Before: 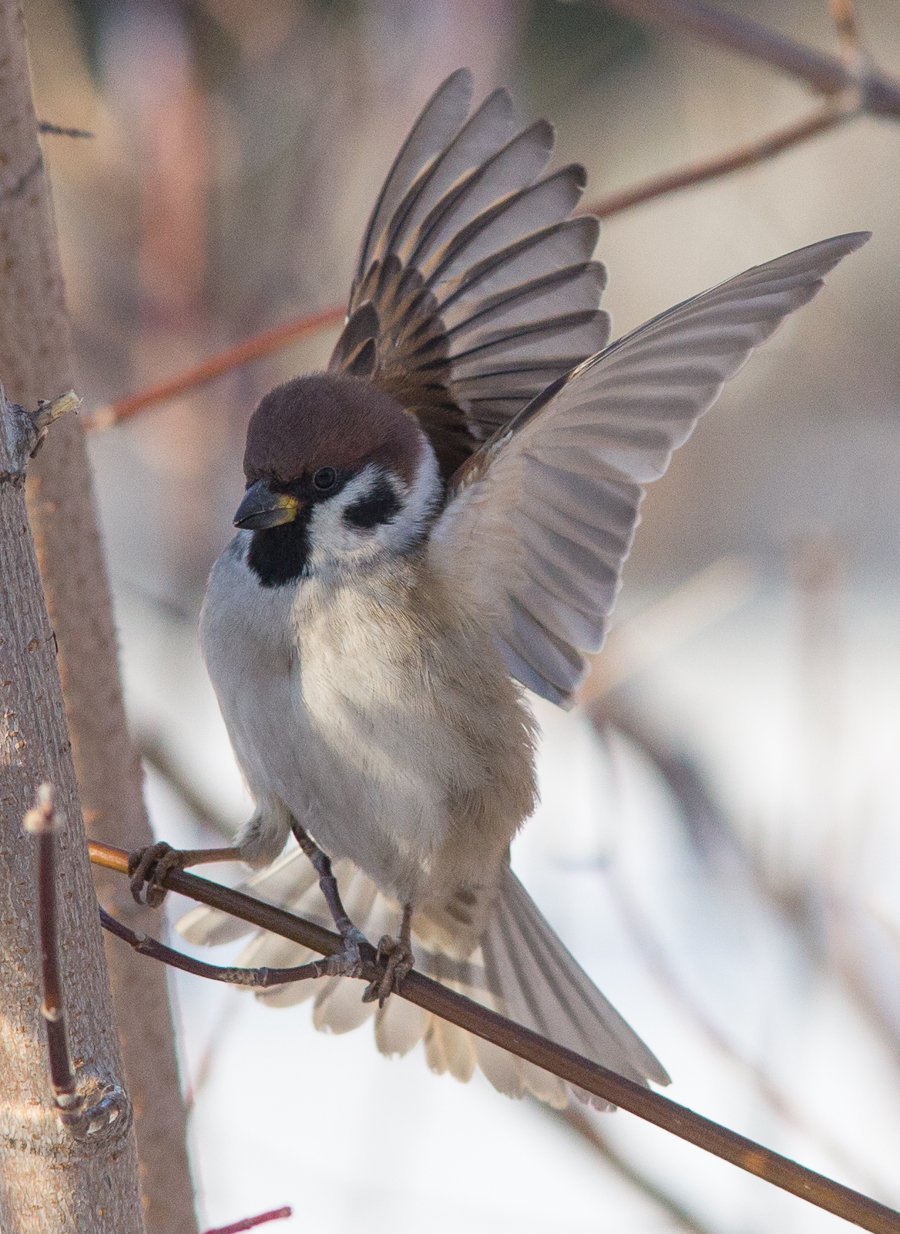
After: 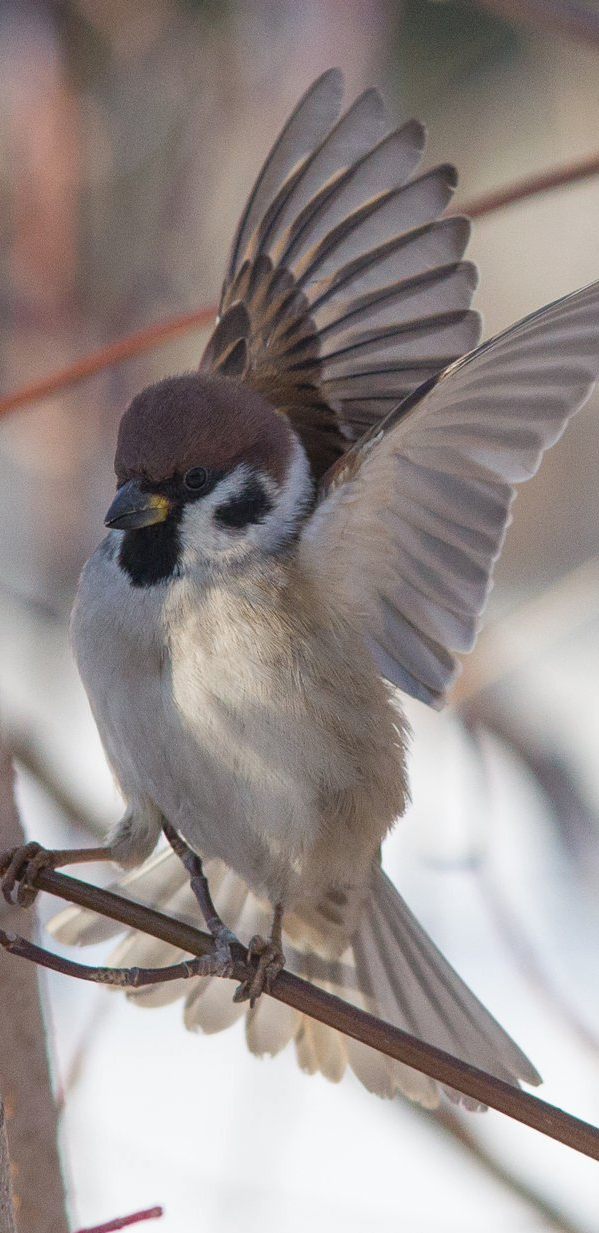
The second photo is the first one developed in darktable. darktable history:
crop and rotate: left 14.385%, right 18.948%
tone curve: curves: ch0 [(0, 0) (0.077, 0.082) (0.765, 0.73) (1, 1)]
